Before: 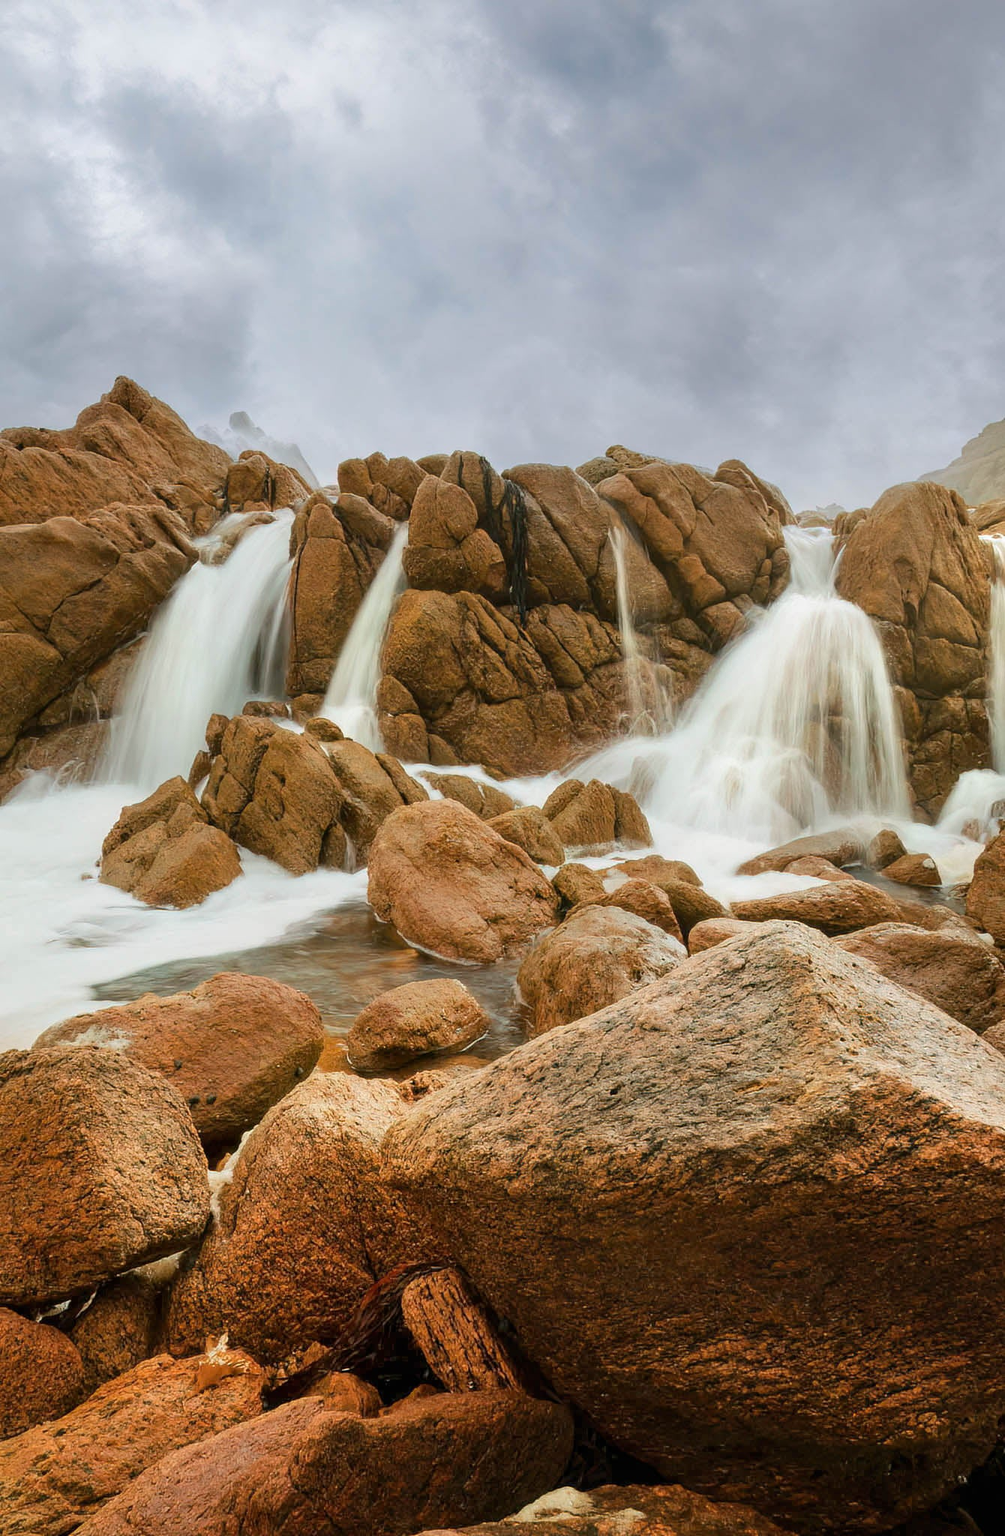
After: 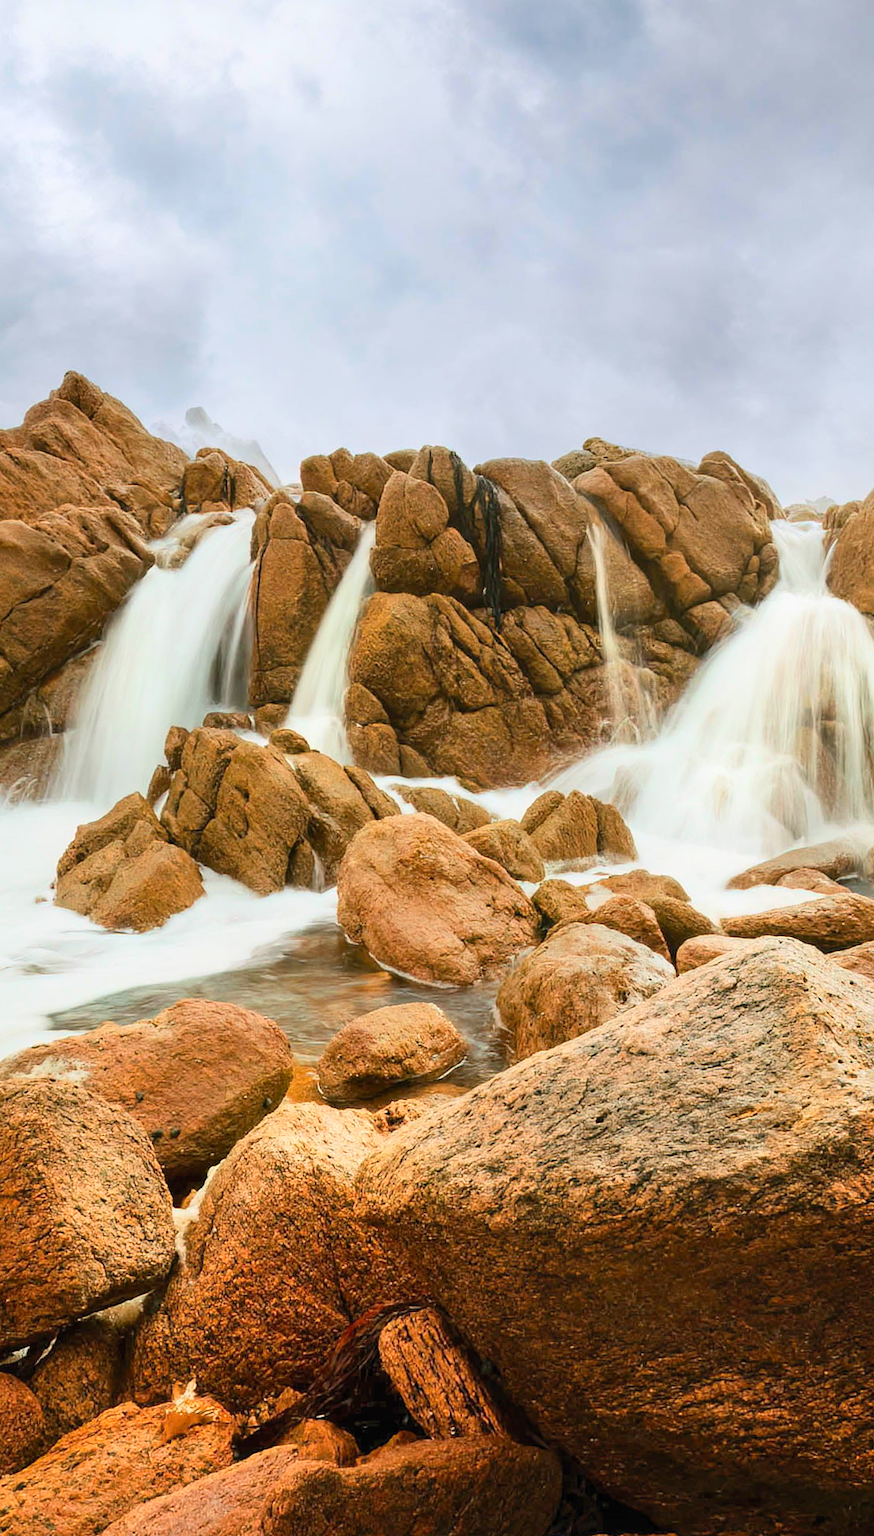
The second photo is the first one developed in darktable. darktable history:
contrast brightness saturation: contrast 0.205, brightness 0.161, saturation 0.228
crop and rotate: angle 0.71°, left 4.142%, top 1.004%, right 11.8%, bottom 2.393%
